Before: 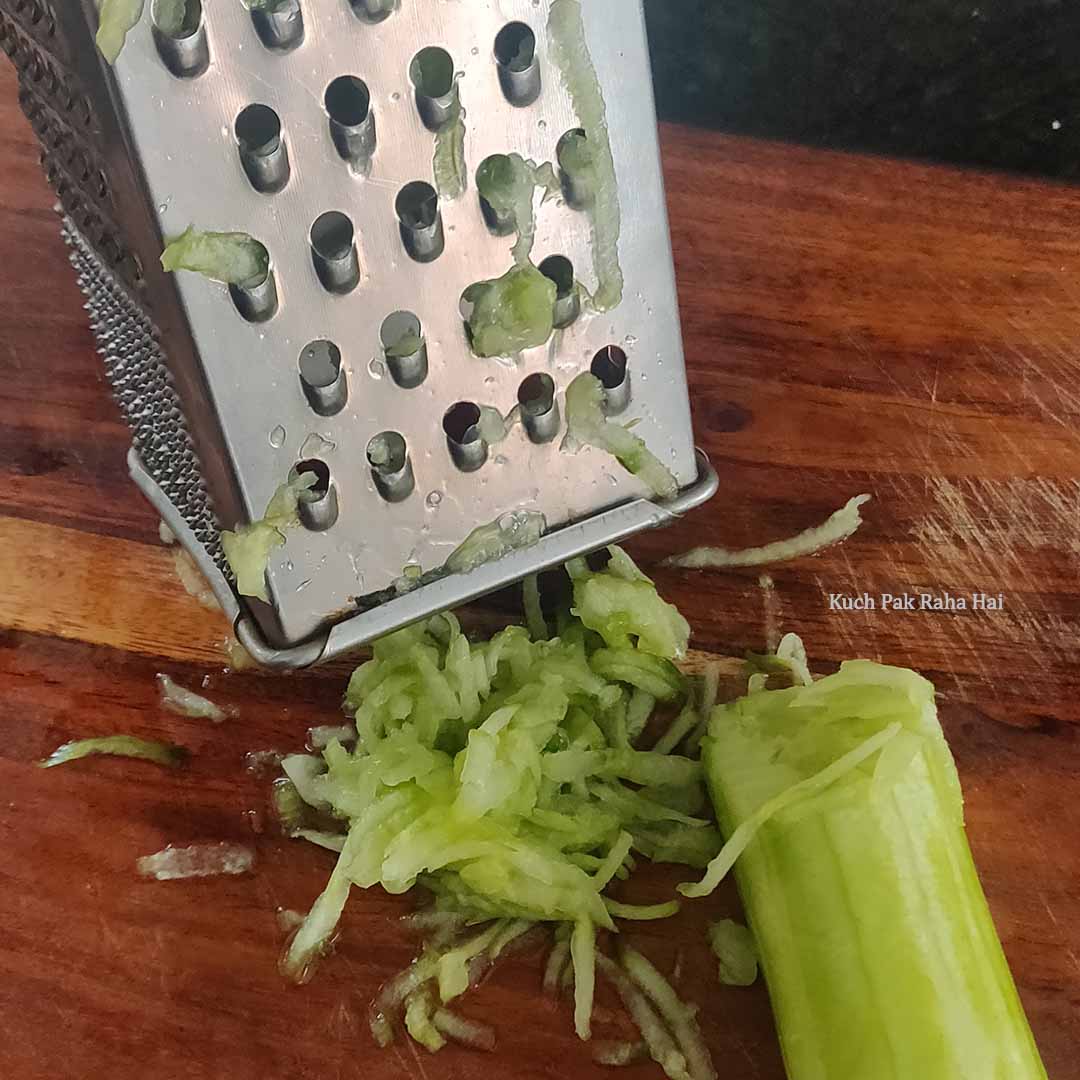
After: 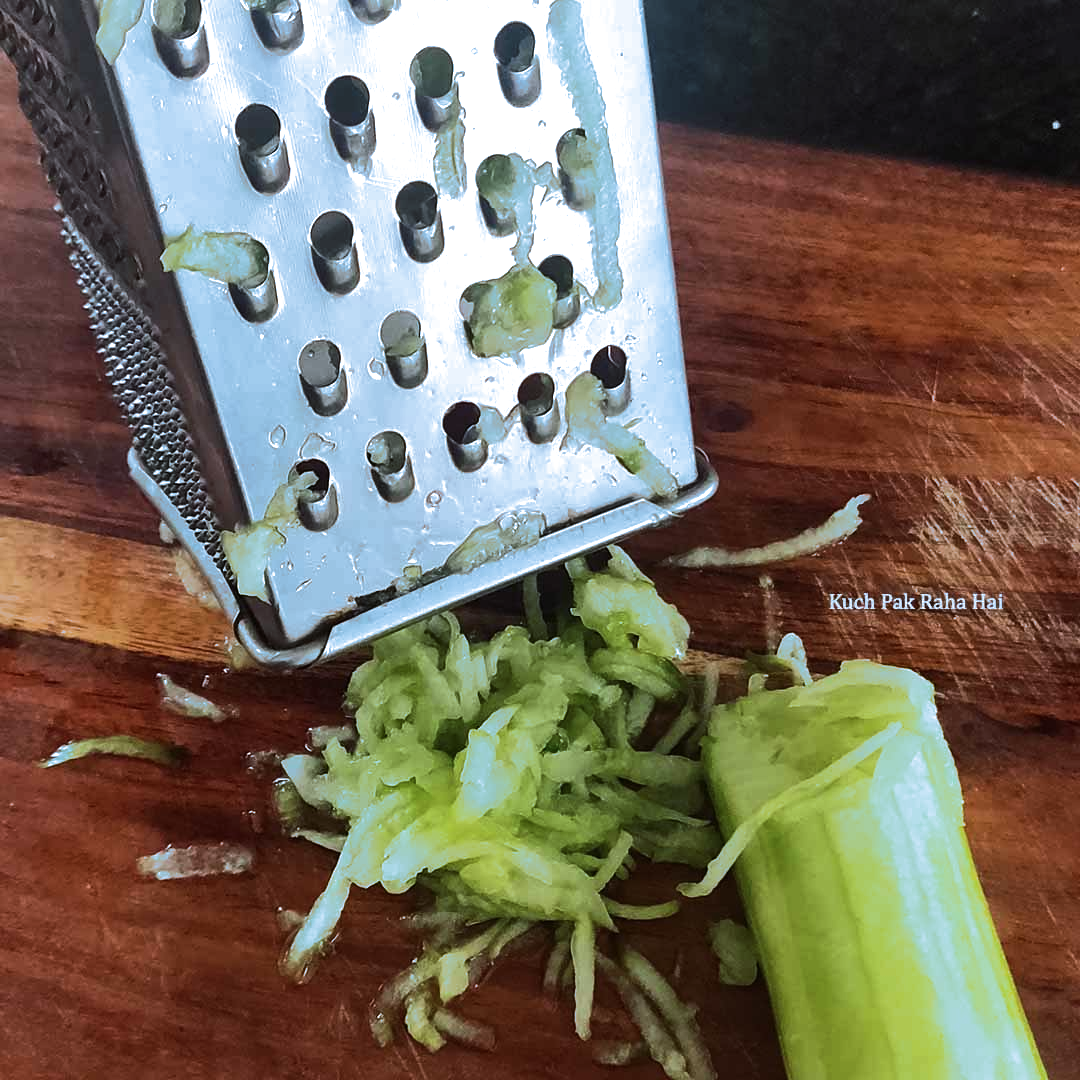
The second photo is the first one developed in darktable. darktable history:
split-toning: shadows › hue 351.18°, shadows › saturation 0.86, highlights › hue 218.82°, highlights › saturation 0.73, balance -19.167
color calibration: x 0.37, y 0.382, temperature 4313.32 K
tone equalizer: -8 EV -0.75 EV, -7 EV -0.7 EV, -6 EV -0.6 EV, -5 EV -0.4 EV, -3 EV 0.4 EV, -2 EV 0.6 EV, -1 EV 0.7 EV, +0 EV 0.75 EV, edges refinement/feathering 500, mask exposure compensation -1.57 EV, preserve details no
